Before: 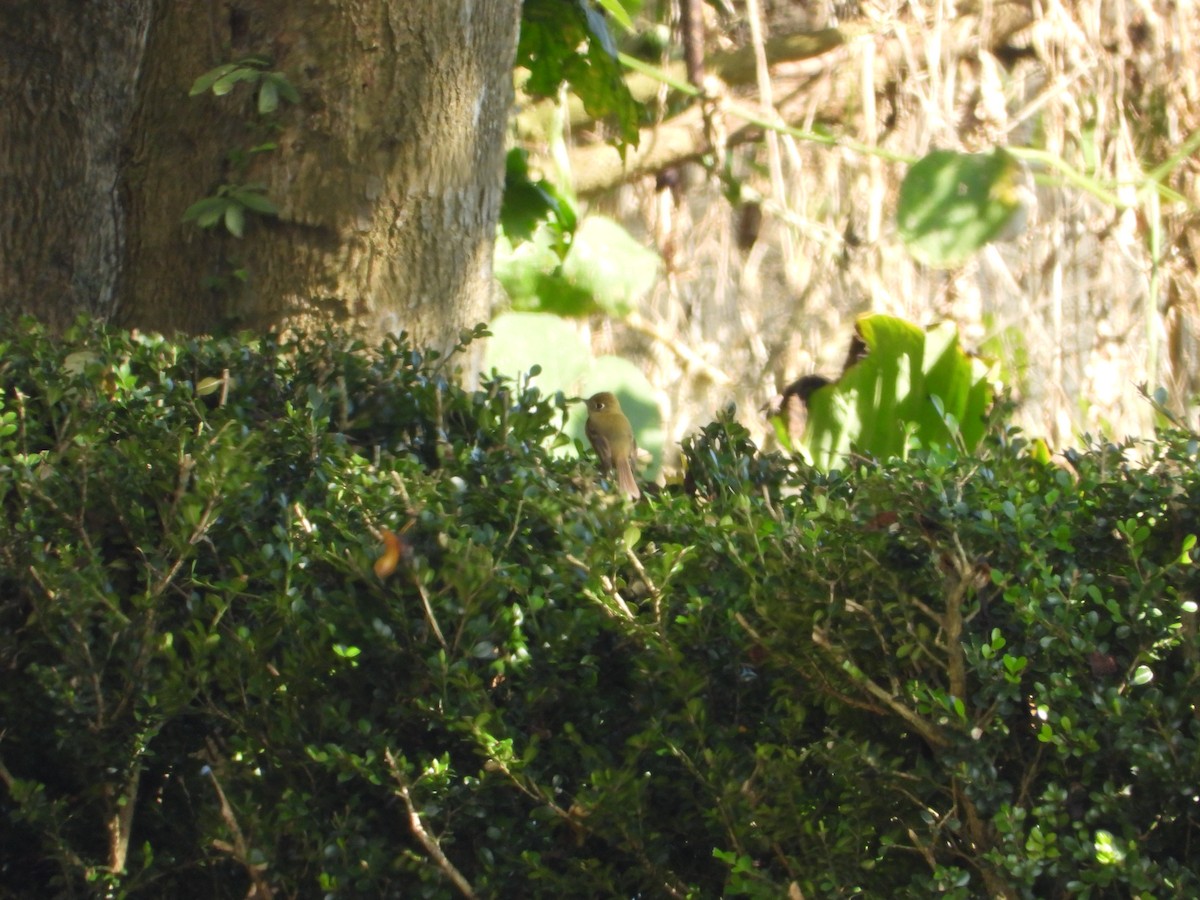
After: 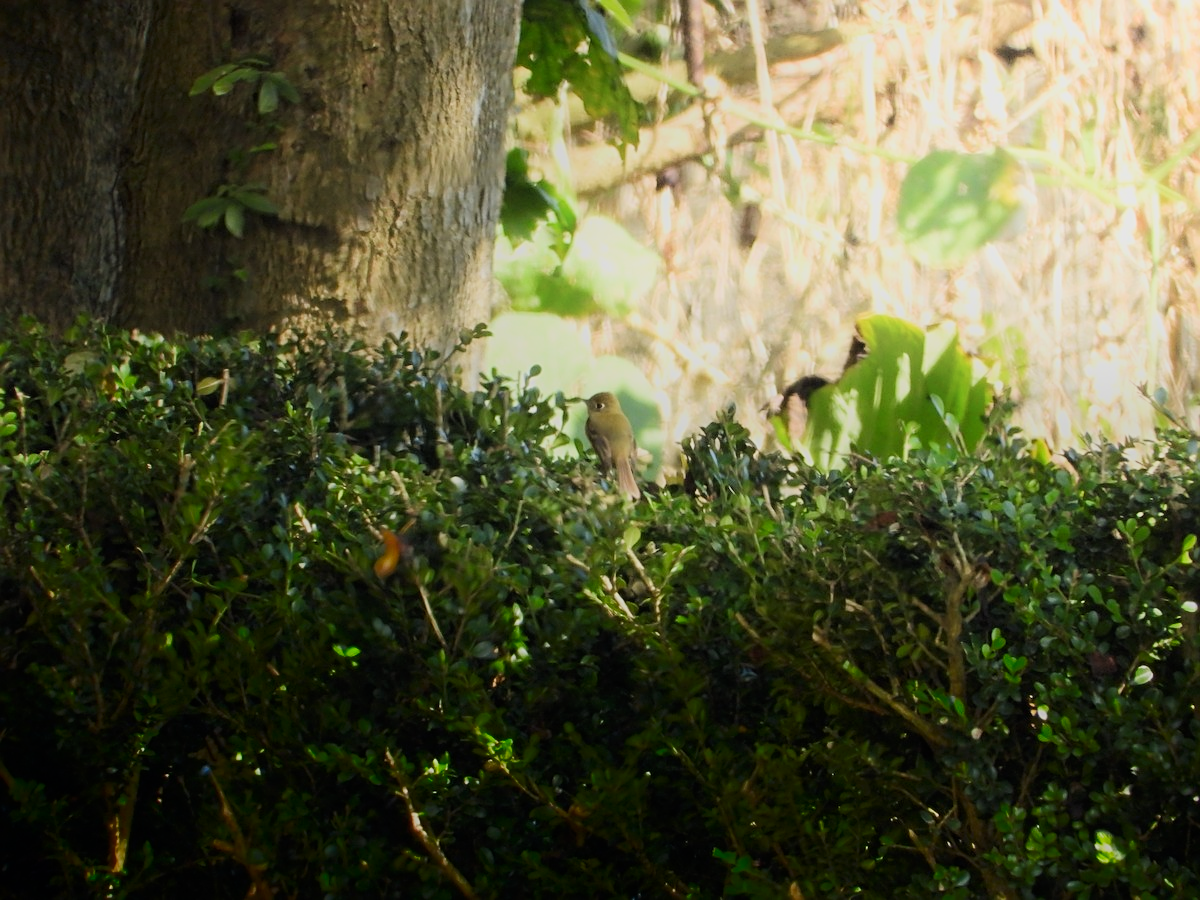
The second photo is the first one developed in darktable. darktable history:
exposure: exposure 0.014 EV, compensate highlight preservation false
sharpen: on, module defaults
filmic rgb: black relative exposure -8.55 EV, white relative exposure 5.51 EV, hardness 3.38, contrast 1.014, color science v6 (2022)
shadows and highlights: shadows -53.12, highlights 85.11, soften with gaussian
